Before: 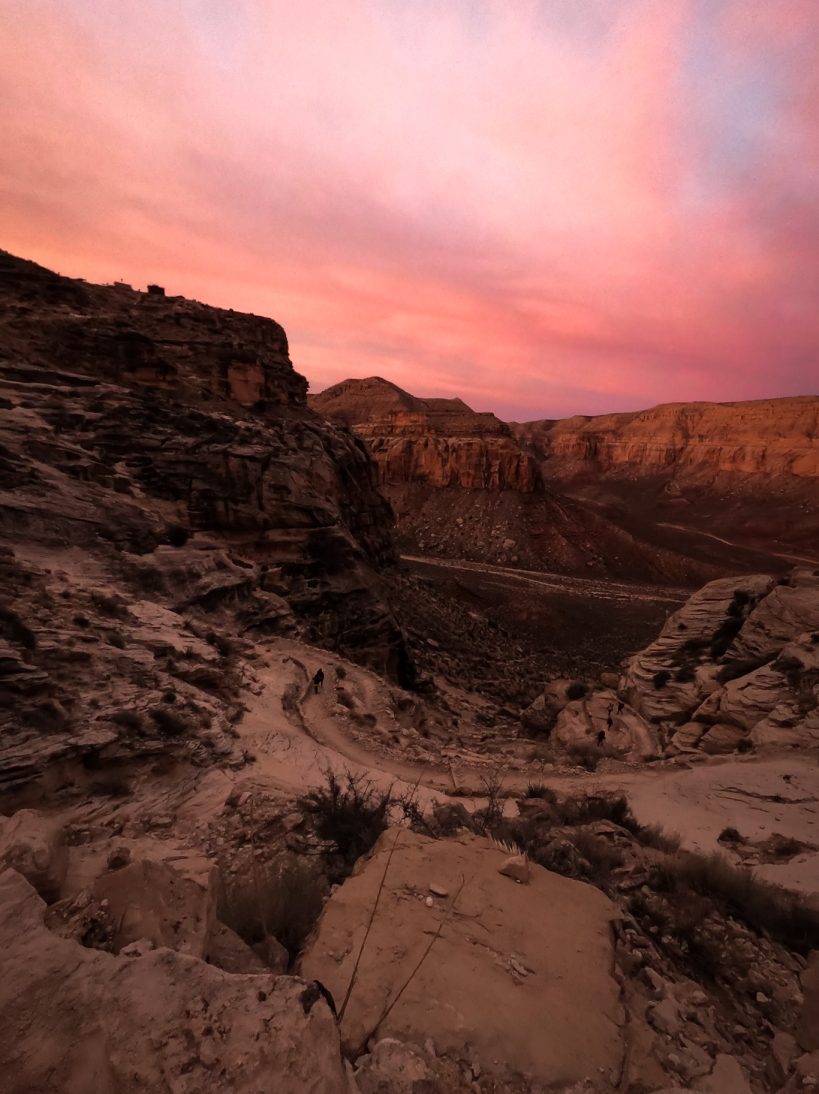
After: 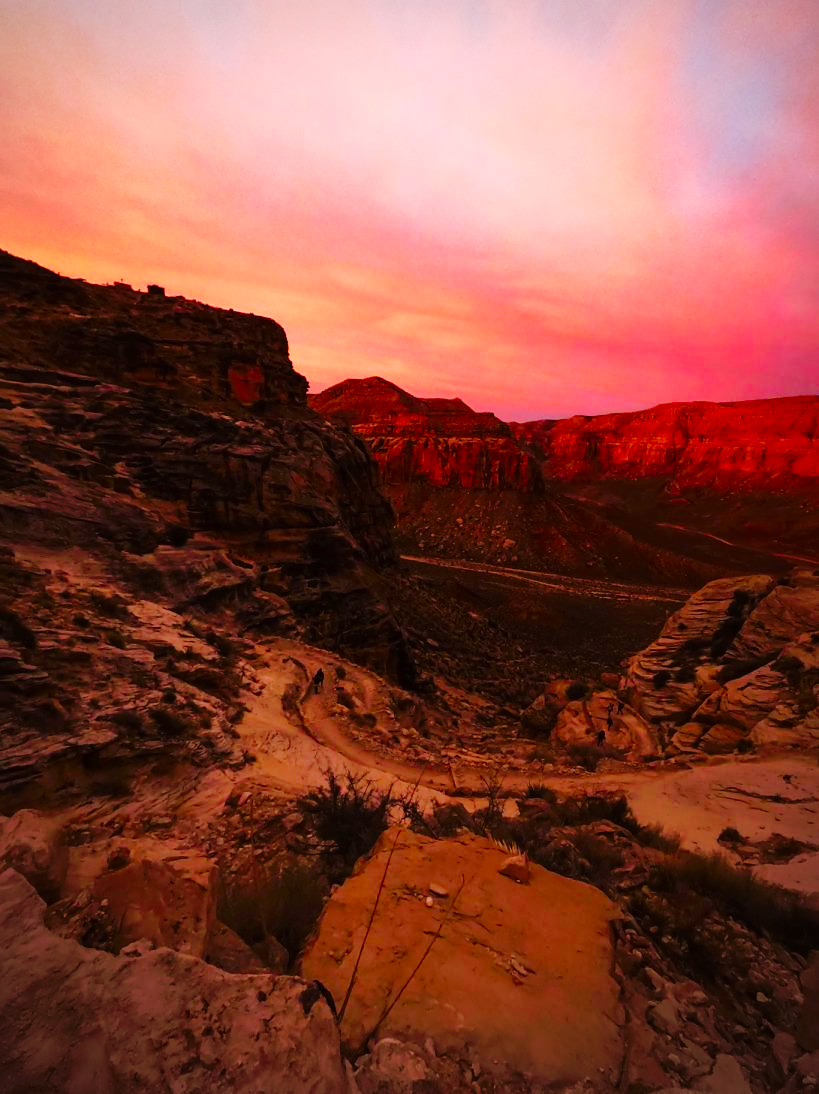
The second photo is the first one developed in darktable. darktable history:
contrast brightness saturation: contrast 0.04, saturation 0.07
tone curve: curves: ch0 [(0, 0) (0.003, 0.008) (0.011, 0.017) (0.025, 0.027) (0.044, 0.043) (0.069, 0.059) (0.1, 0.086) (0.136, 0.112) (0.177, 0.152) (0.224, 0.203) (0.277, 0.277) (0.335, 0.346) (0.399, 0.439) (0.468, 0.527) (0.543, 0.613) (0.623, 0.693) (0.709, 0.787) (0.801, 0.863) (0.898, 0.927) (1, 1)], preserve colors none
color contrast: green-magenta contrast 1.55, blue-yellow contrast 1.83
vignetting: fall-off radius 60.65%
